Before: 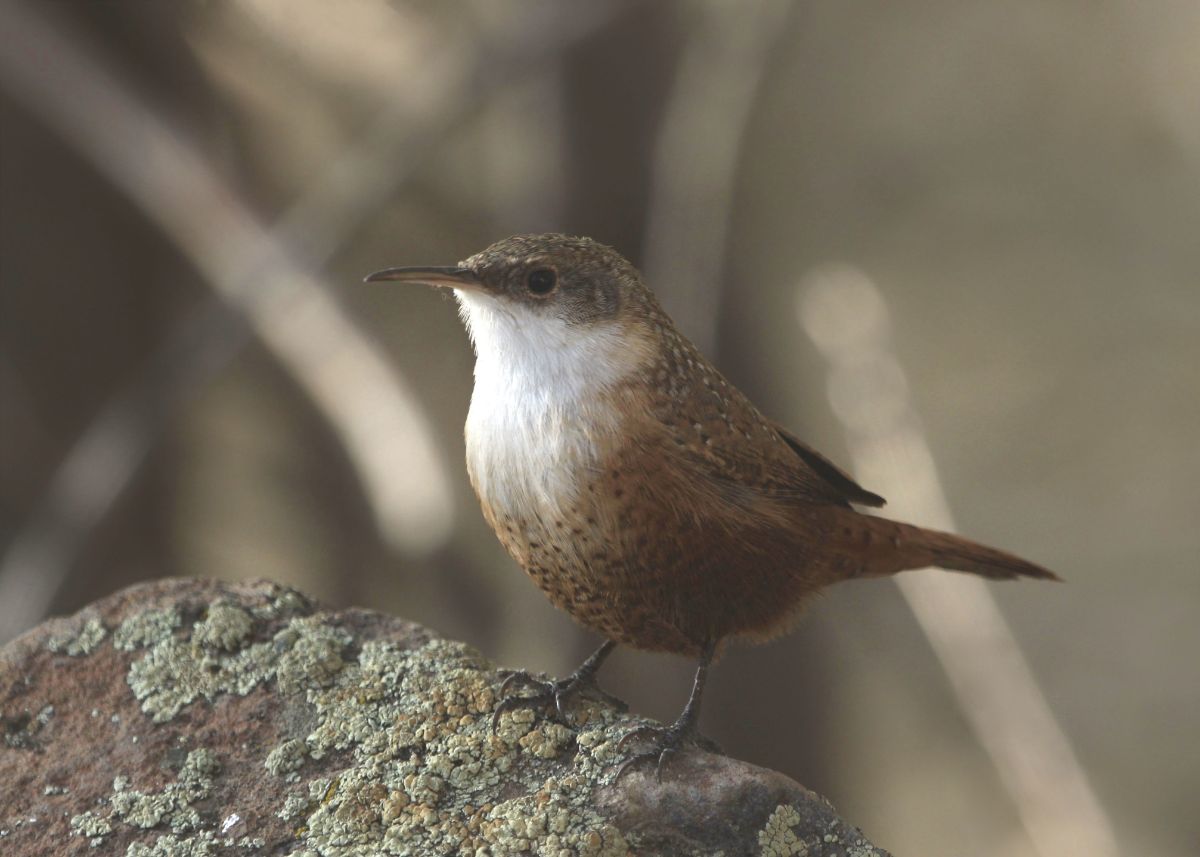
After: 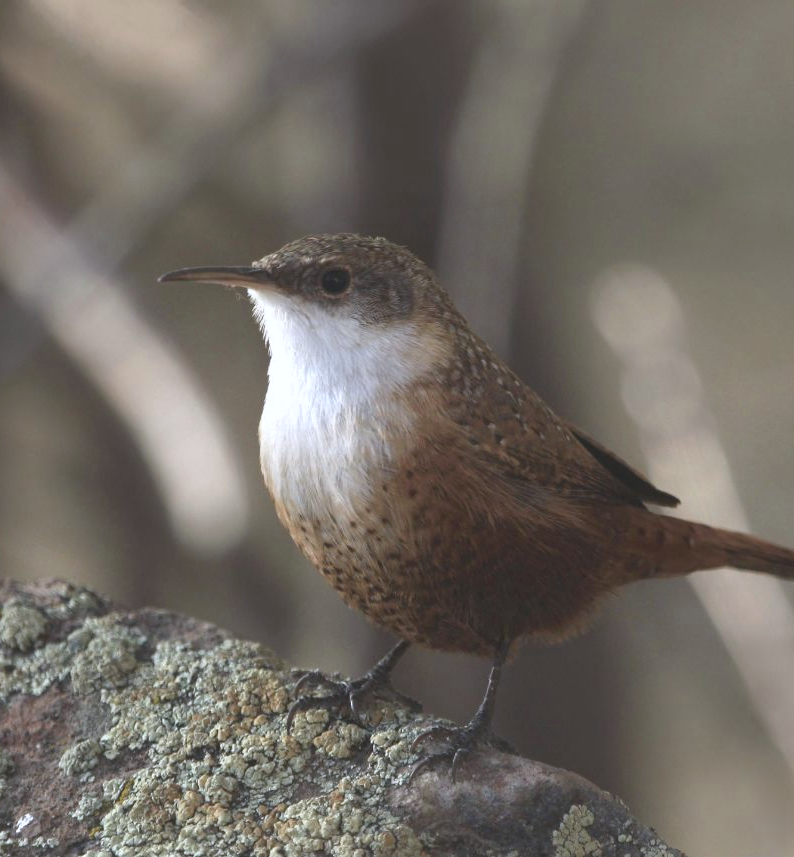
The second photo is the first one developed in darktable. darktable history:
color calibration: illuminant as shot in camera, x 0.358, y 0.373, temperature 4628.91 K
crop: left 17.204%, right 16.597%
